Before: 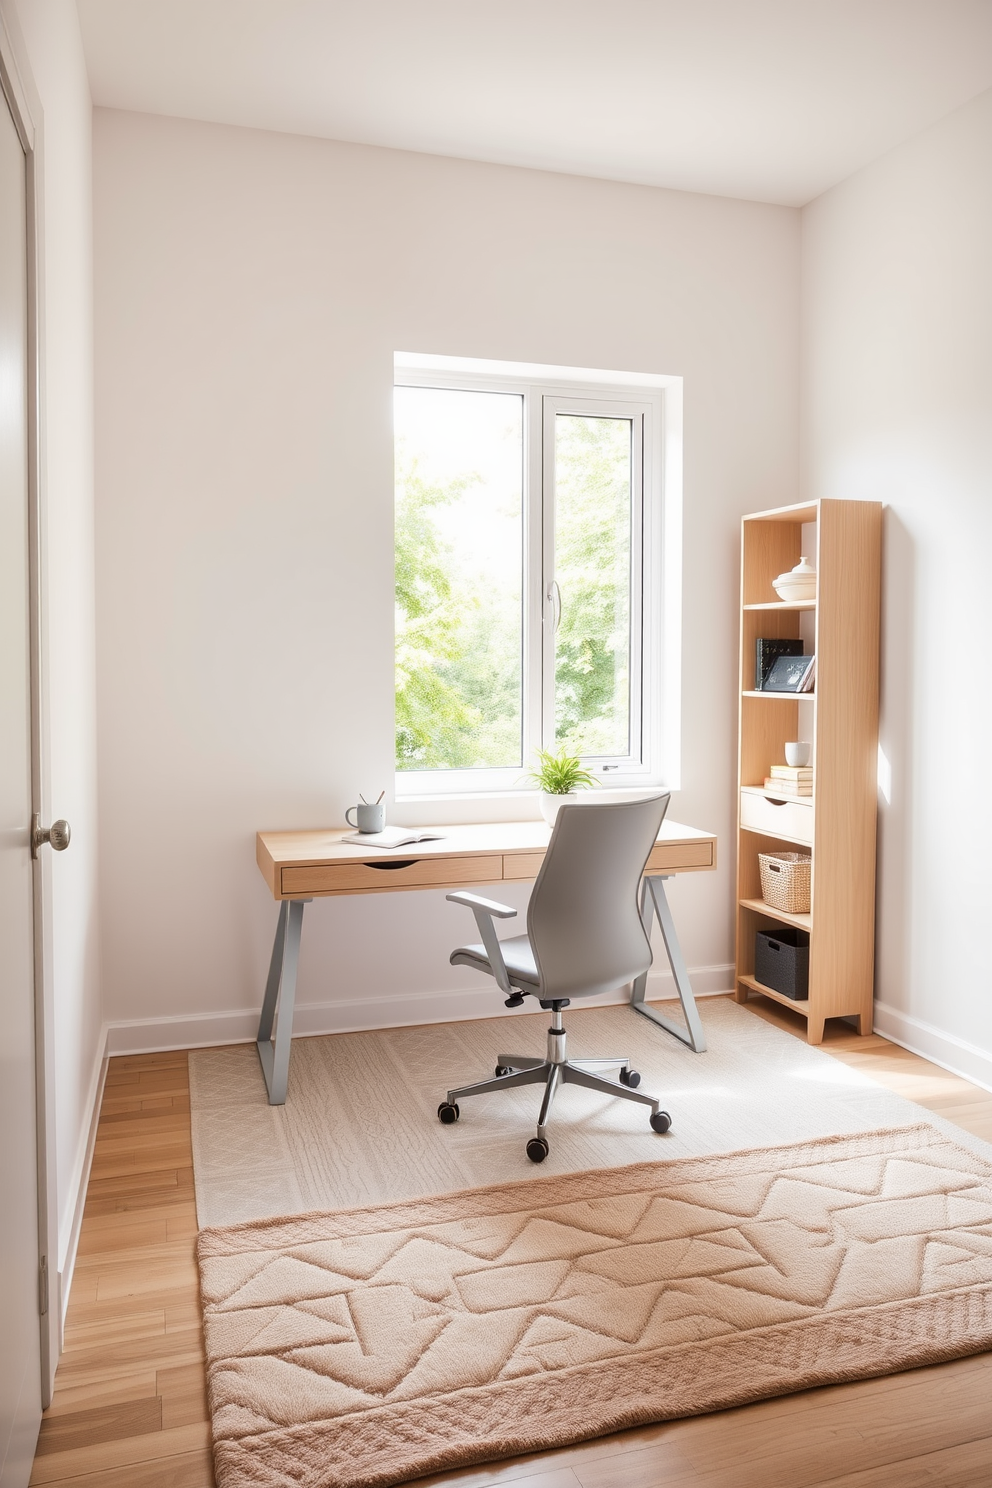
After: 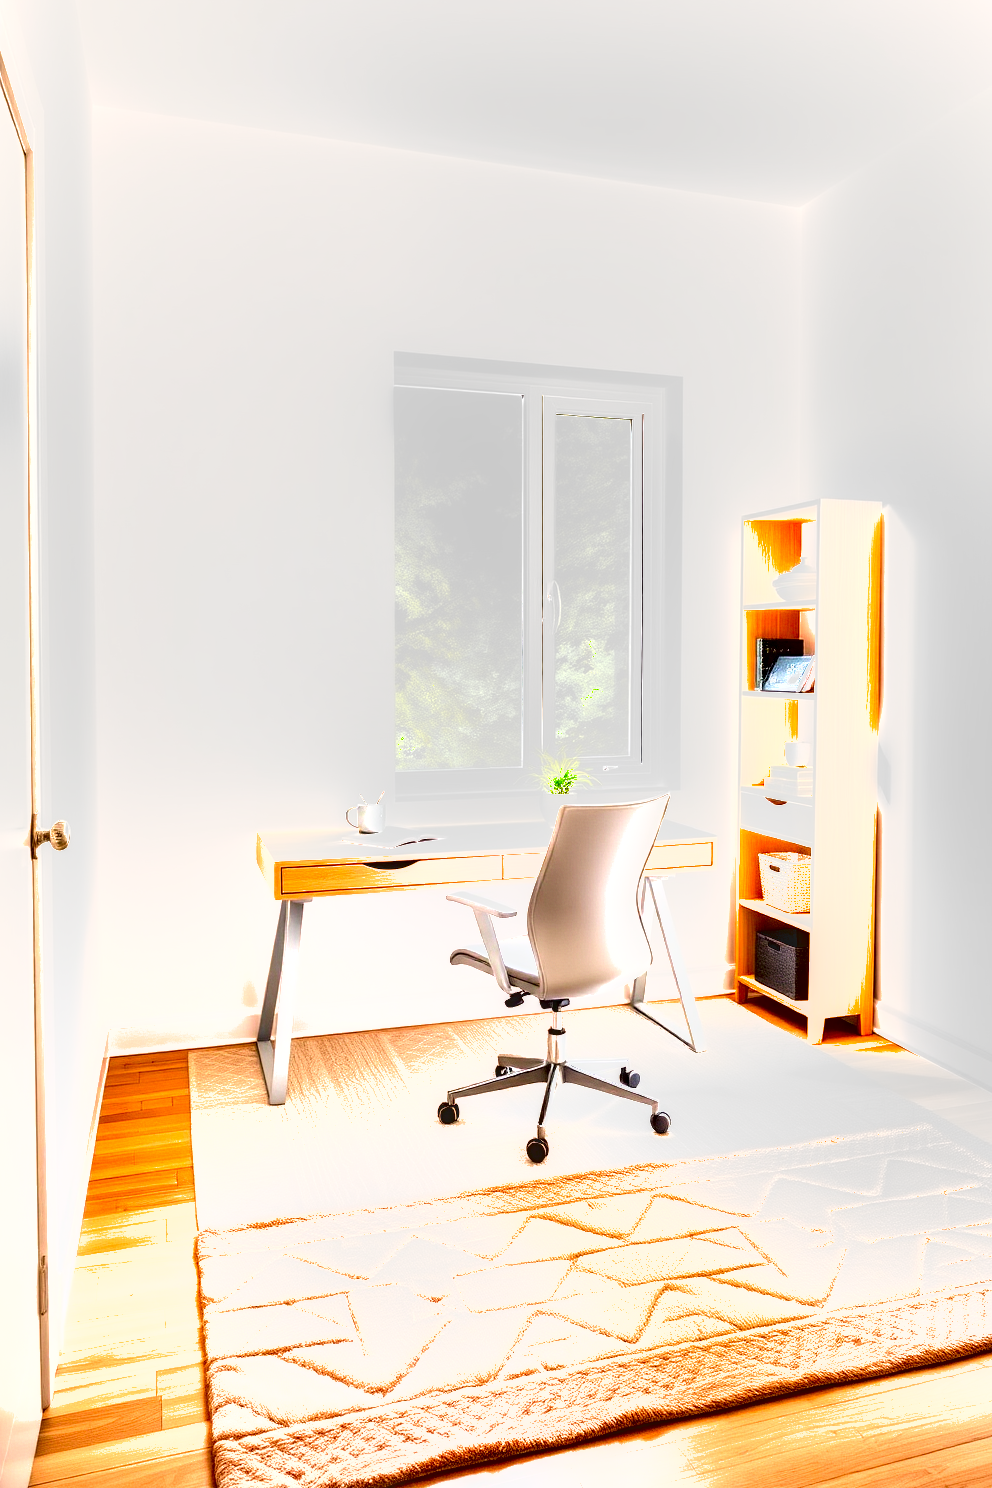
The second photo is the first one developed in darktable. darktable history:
exposure: black level correction 0, exposure 1.739 EV, compensate exposure bias true, compensate highlight preservation false
shadows and highlights: low approximation 0.01, soften with gaussian
local contrast: on, module defaults
levels: levels [0.072, 0.414, 0.976]
color balance rgb: perceptual saturation grading › global saturation 25.3%
